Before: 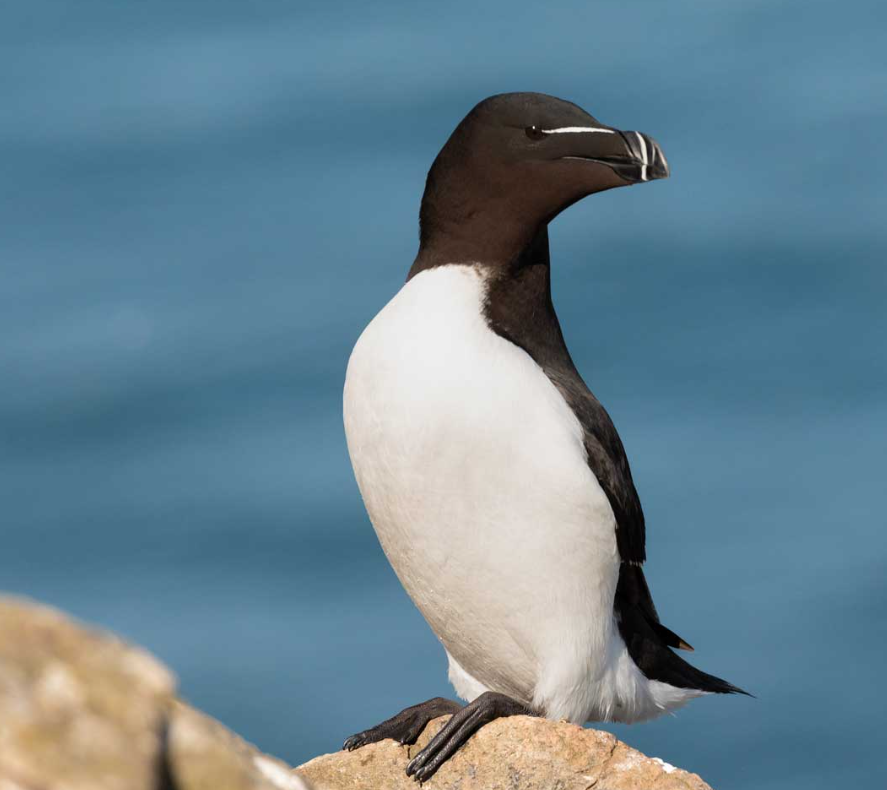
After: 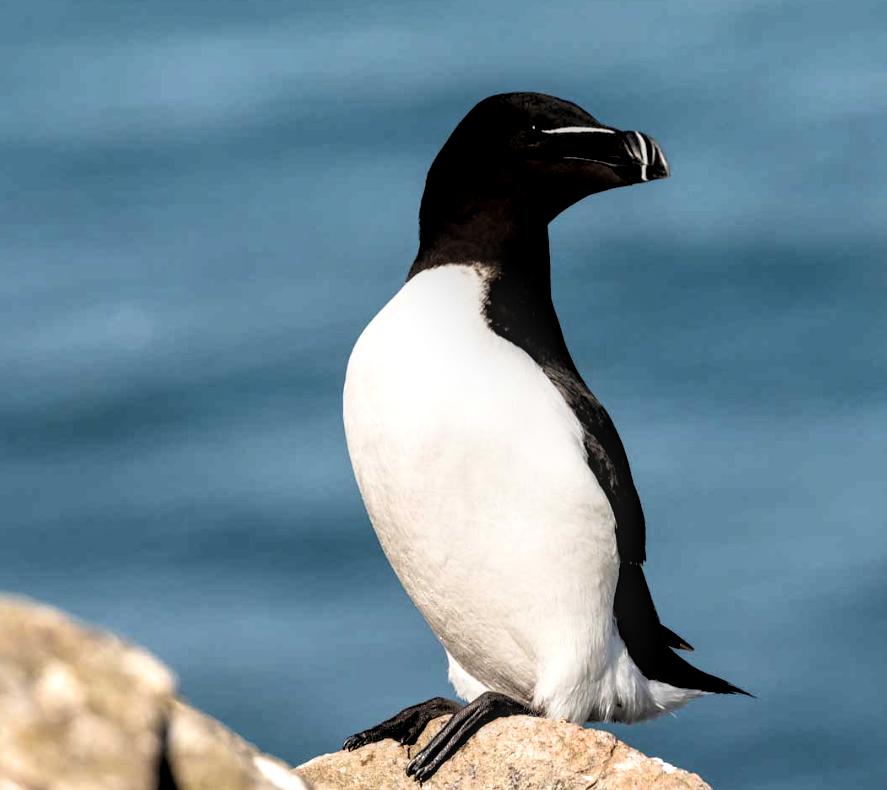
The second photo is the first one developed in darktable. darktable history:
filmic rgb: black relative exposure -3.57 EV, white relative exposure 2.29 EV, hardness 3.41
local contrast: highlights 35%, detail 135%
